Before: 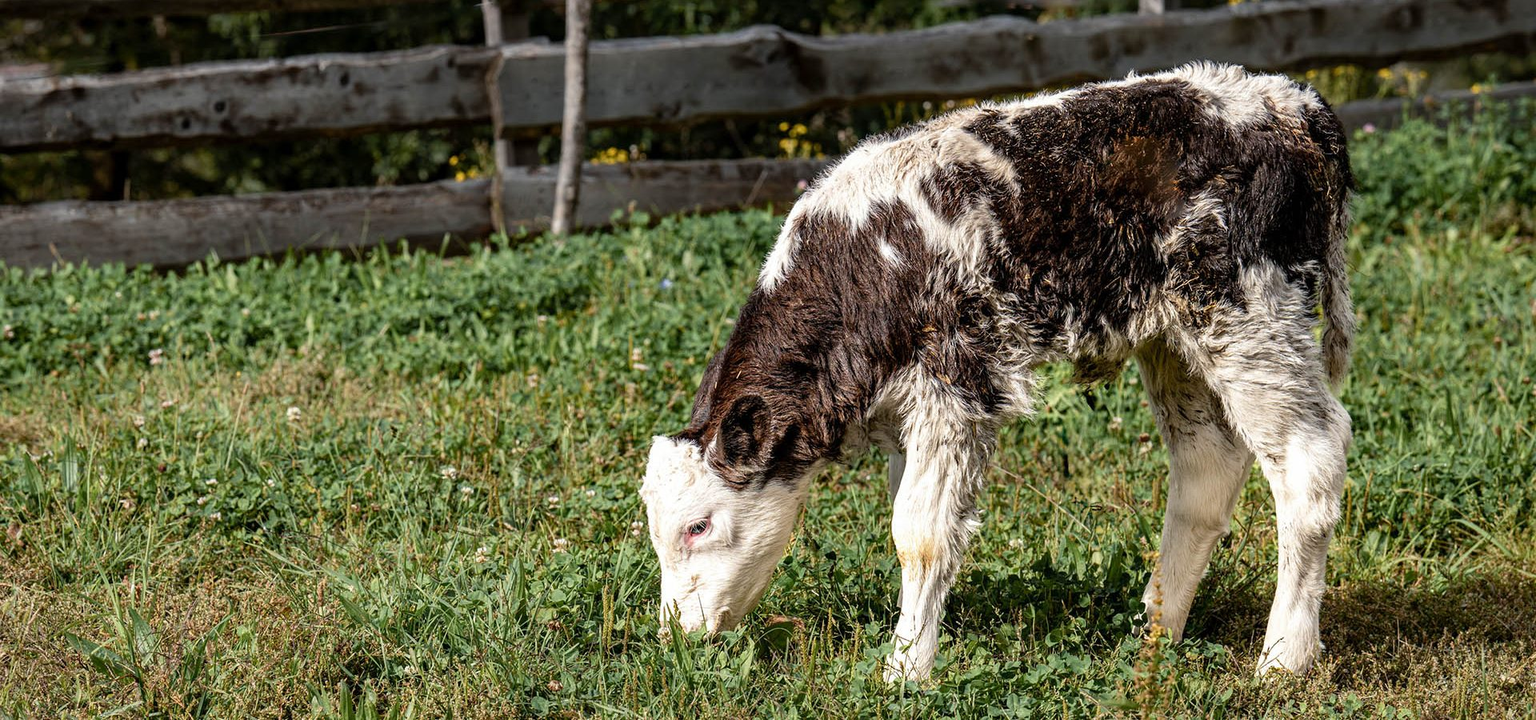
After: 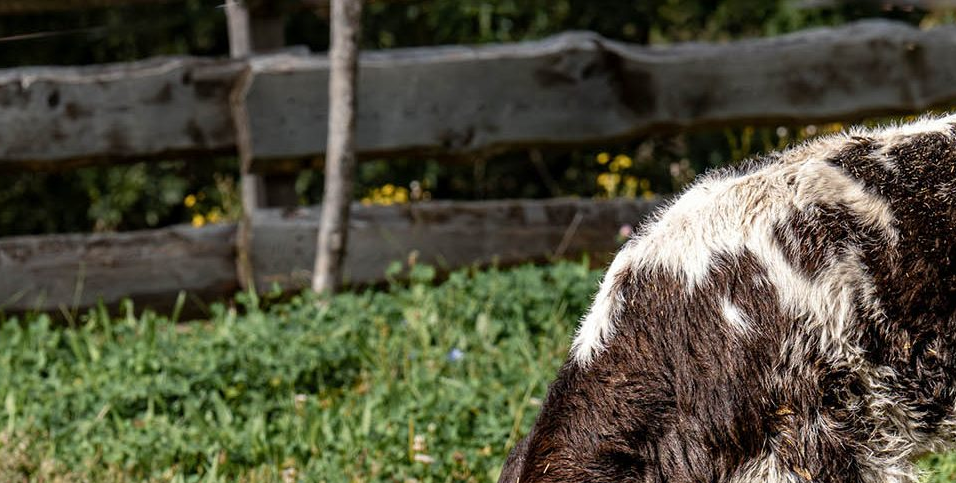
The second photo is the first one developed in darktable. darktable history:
crop: left 19.643%, right 30.531%, bottom 46.25%
